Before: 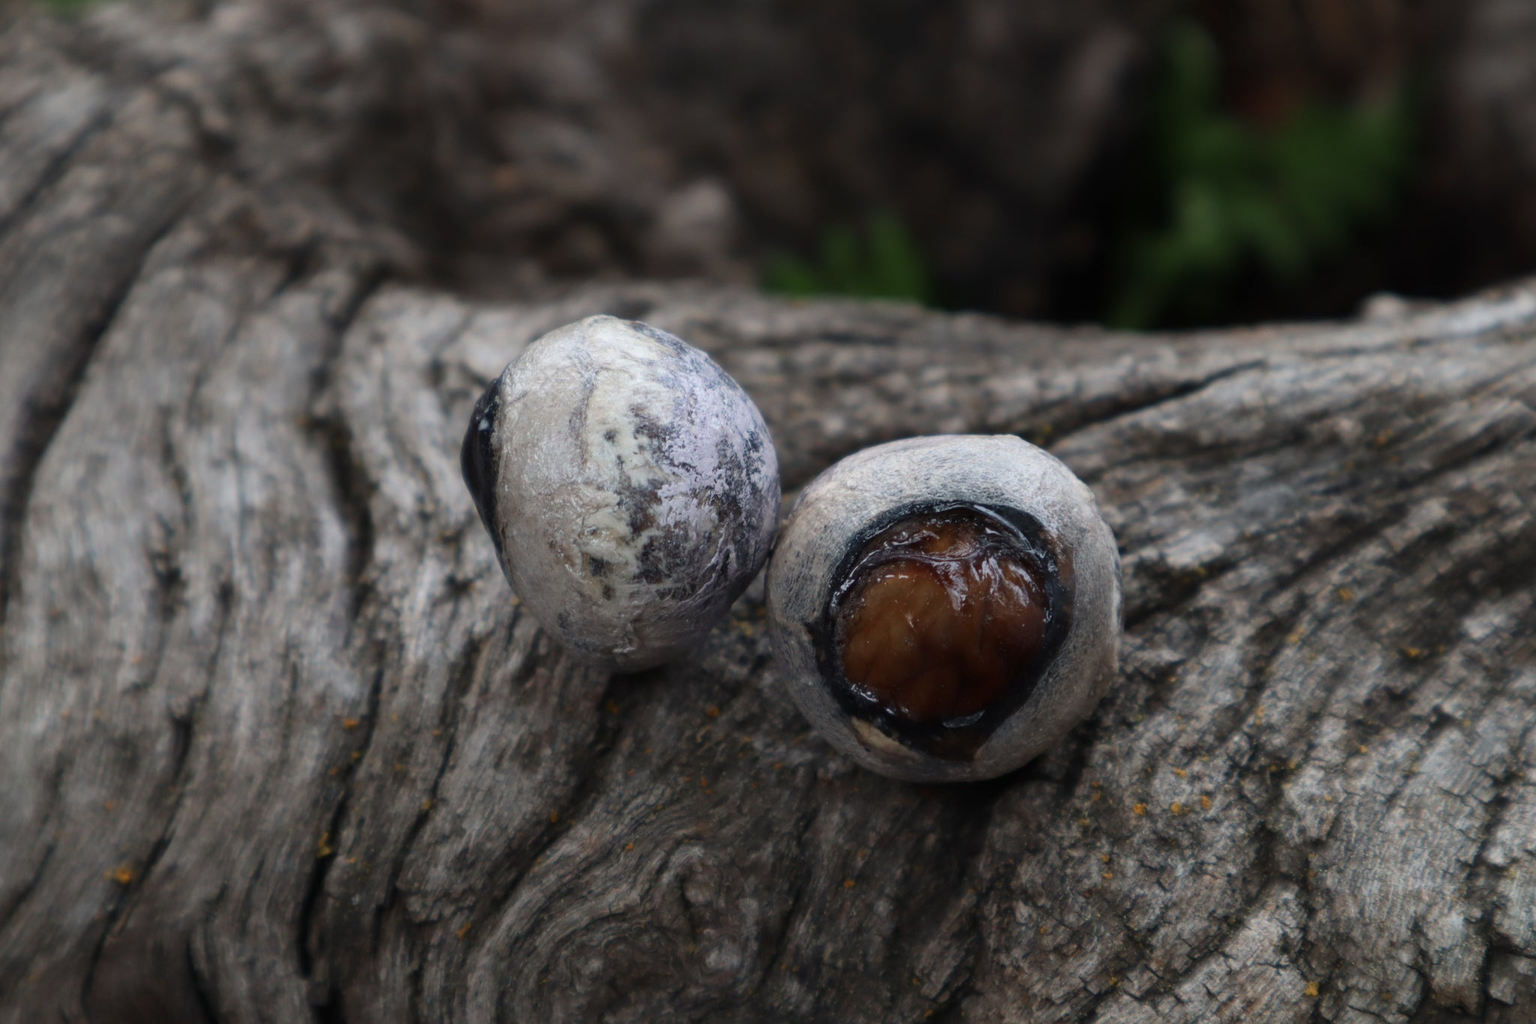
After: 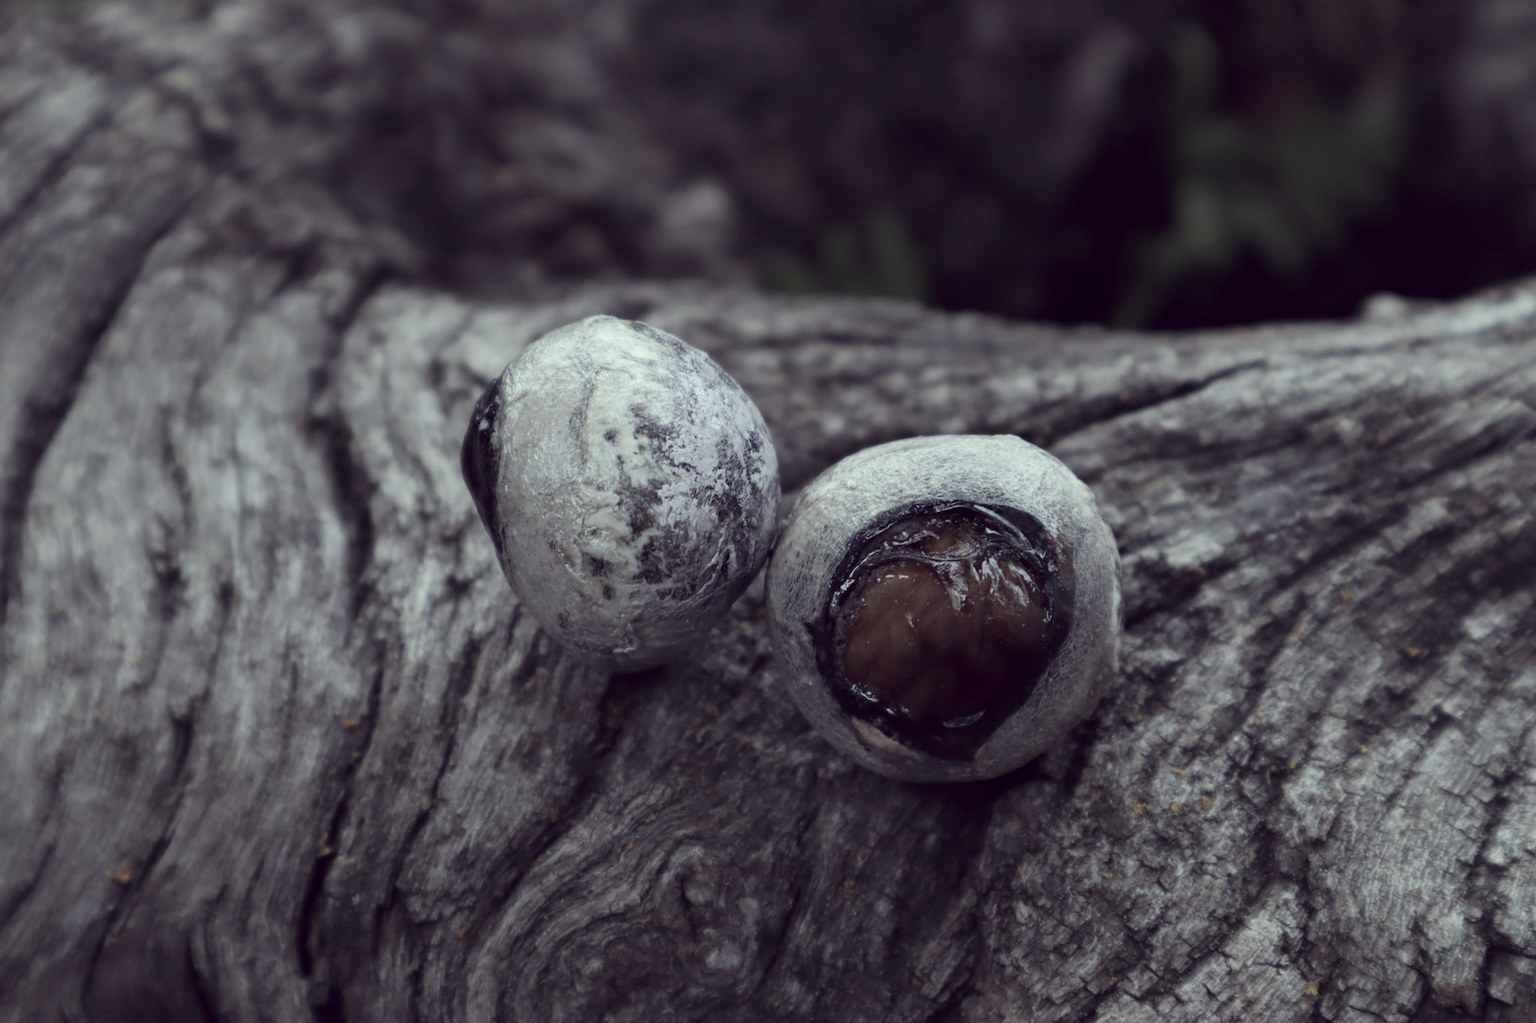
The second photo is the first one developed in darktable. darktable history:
contrast equalizer: y [[0.5, 0.504, 0.515, 0.527, 0.535, 0.534], [0.5 ×6], [0.491, 0.387, 0.179, 0.068, 0.068, 0.068], [0 ×5, 0.023], [0 ×6]]
white balance: red 0.954, blue 1.079
color correction: highlights a* -20.17, highlights b* 20.27, shadows a* 20.03, shadows b* -20.46, saturation 0.43
